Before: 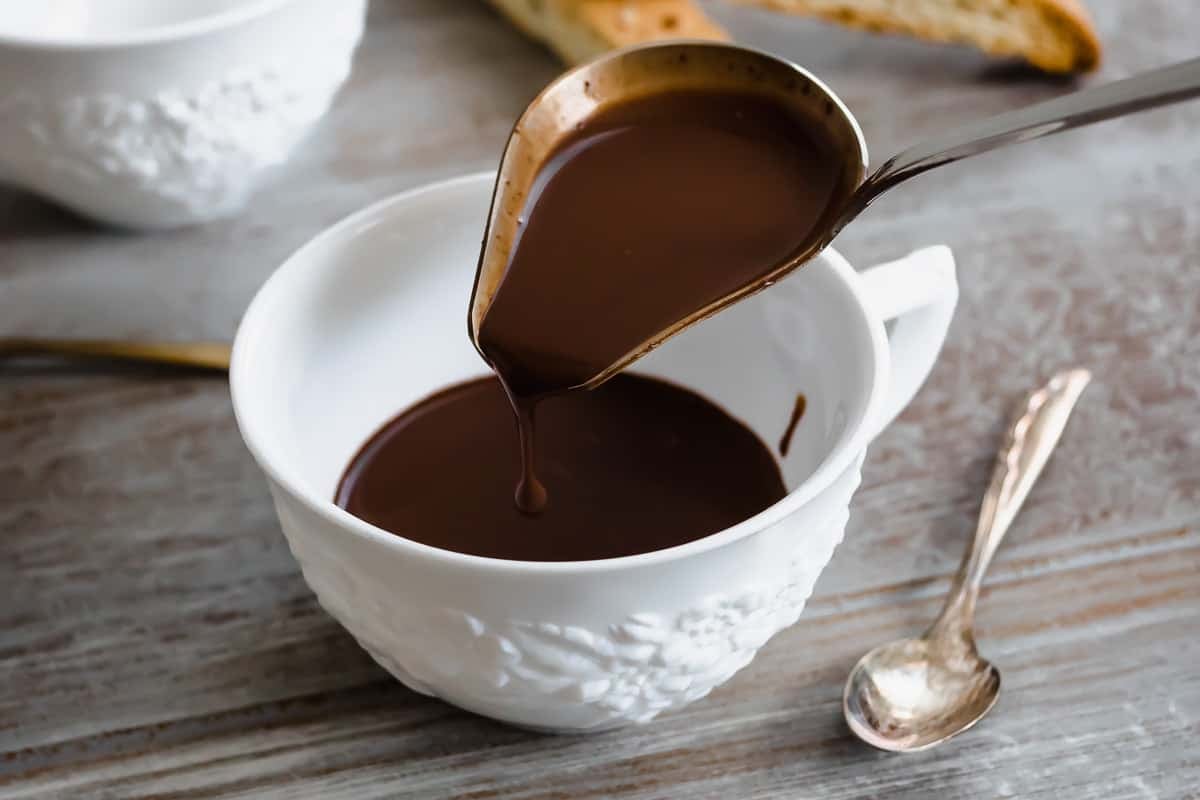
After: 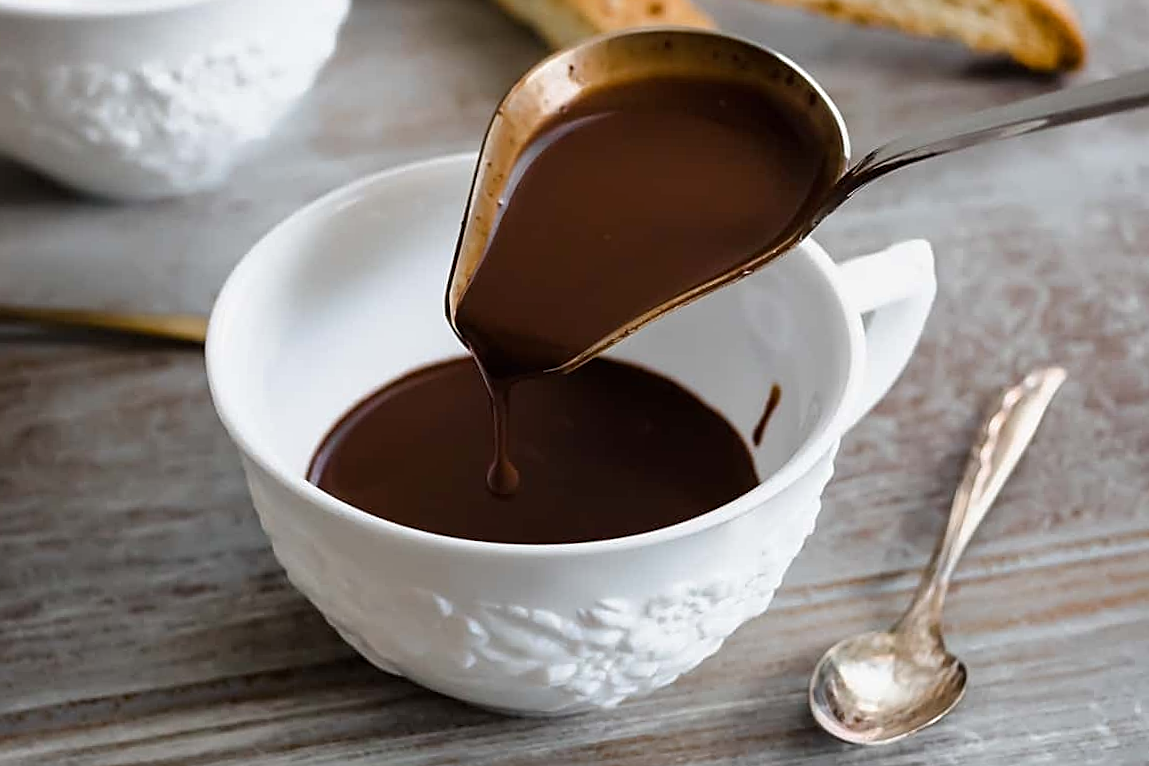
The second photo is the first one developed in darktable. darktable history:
crop and rotate: angle -1.69°
sharpen: on, module defaults
exposure: black level correction 0.001, compensate highlight preservation false
